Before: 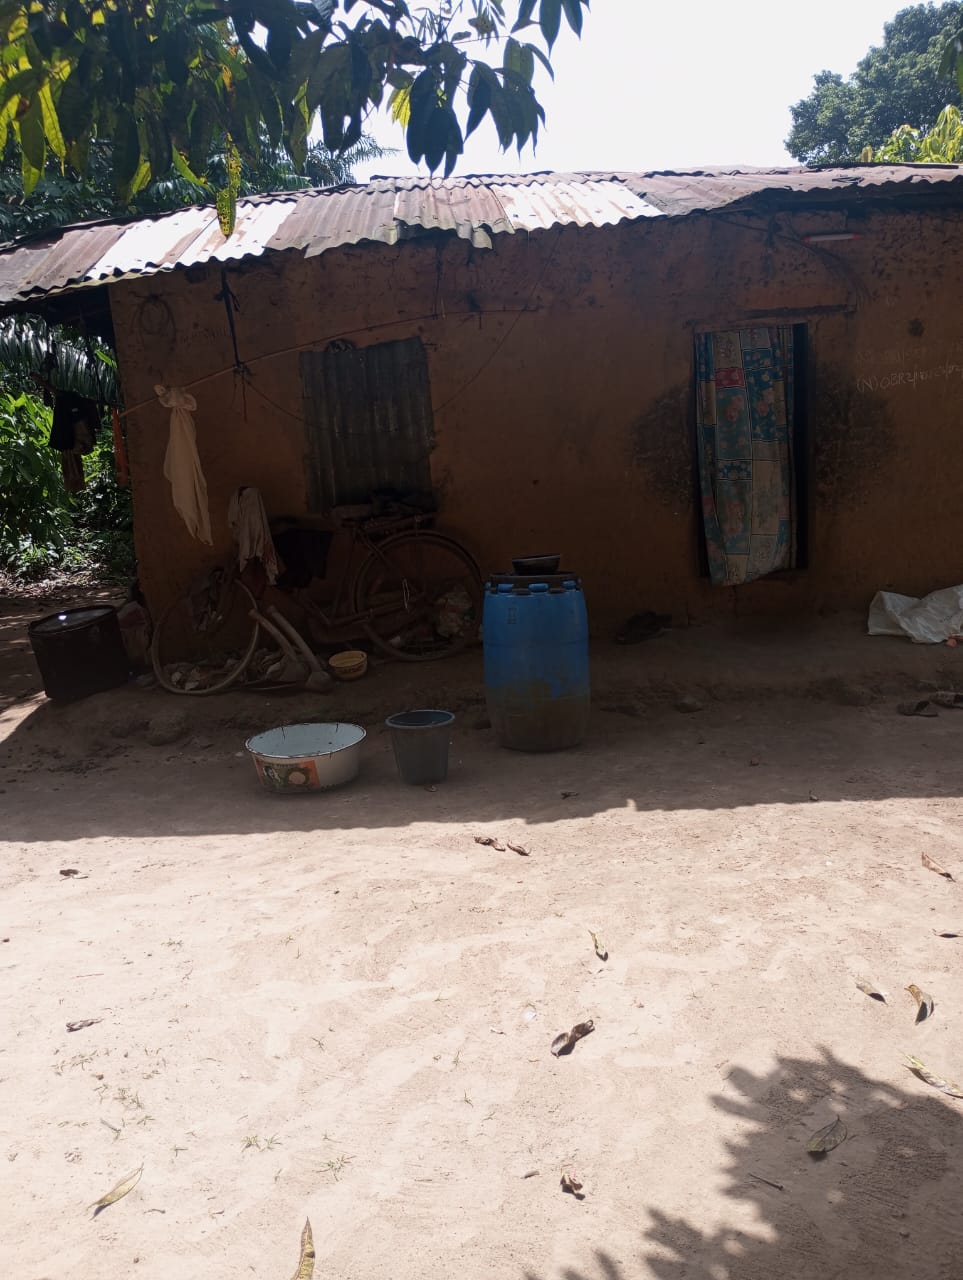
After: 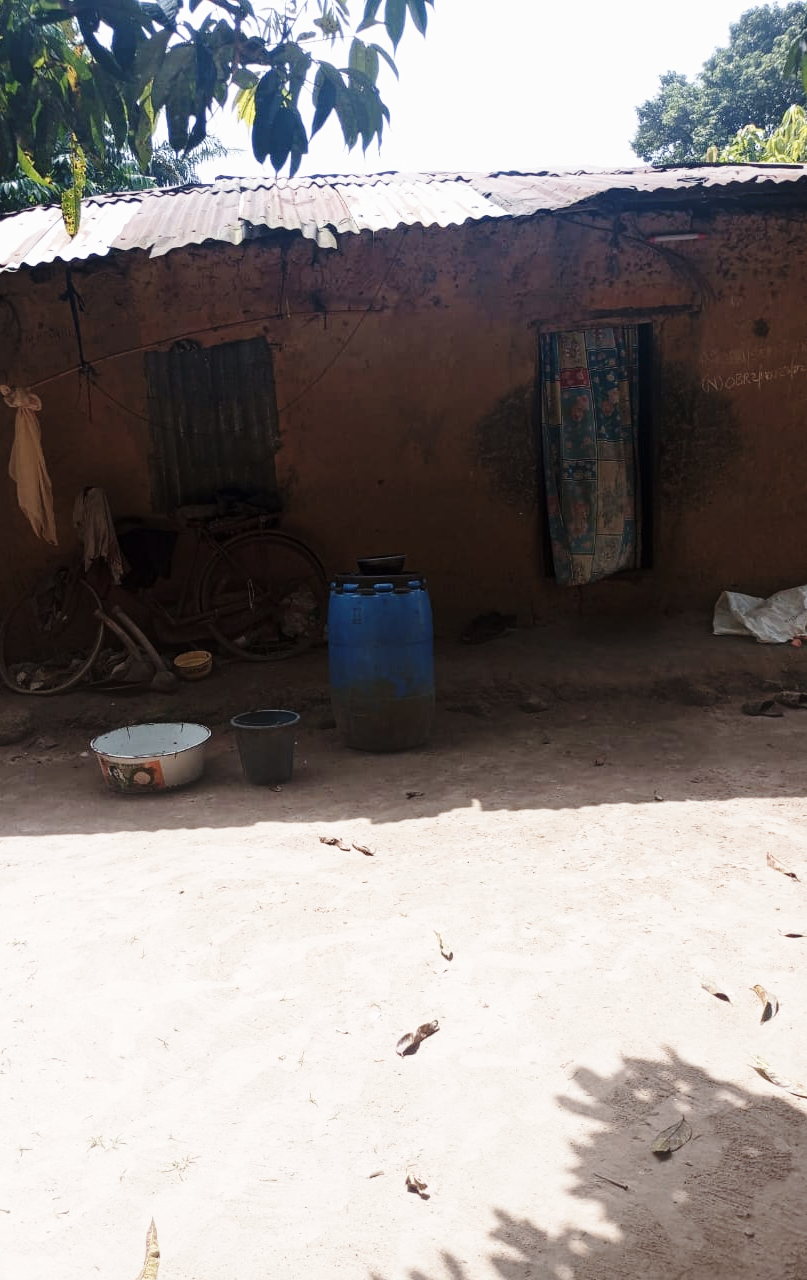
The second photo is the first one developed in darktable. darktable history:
crop: left 16.145%
color correction: saturation 0.8
base curve: curves: ch0 [(0, 0) (0.028, 0.03) (0.121, 0.232) (0.46, 0.748) (0.859, 0.968) (1, 1)], preserve colors none
